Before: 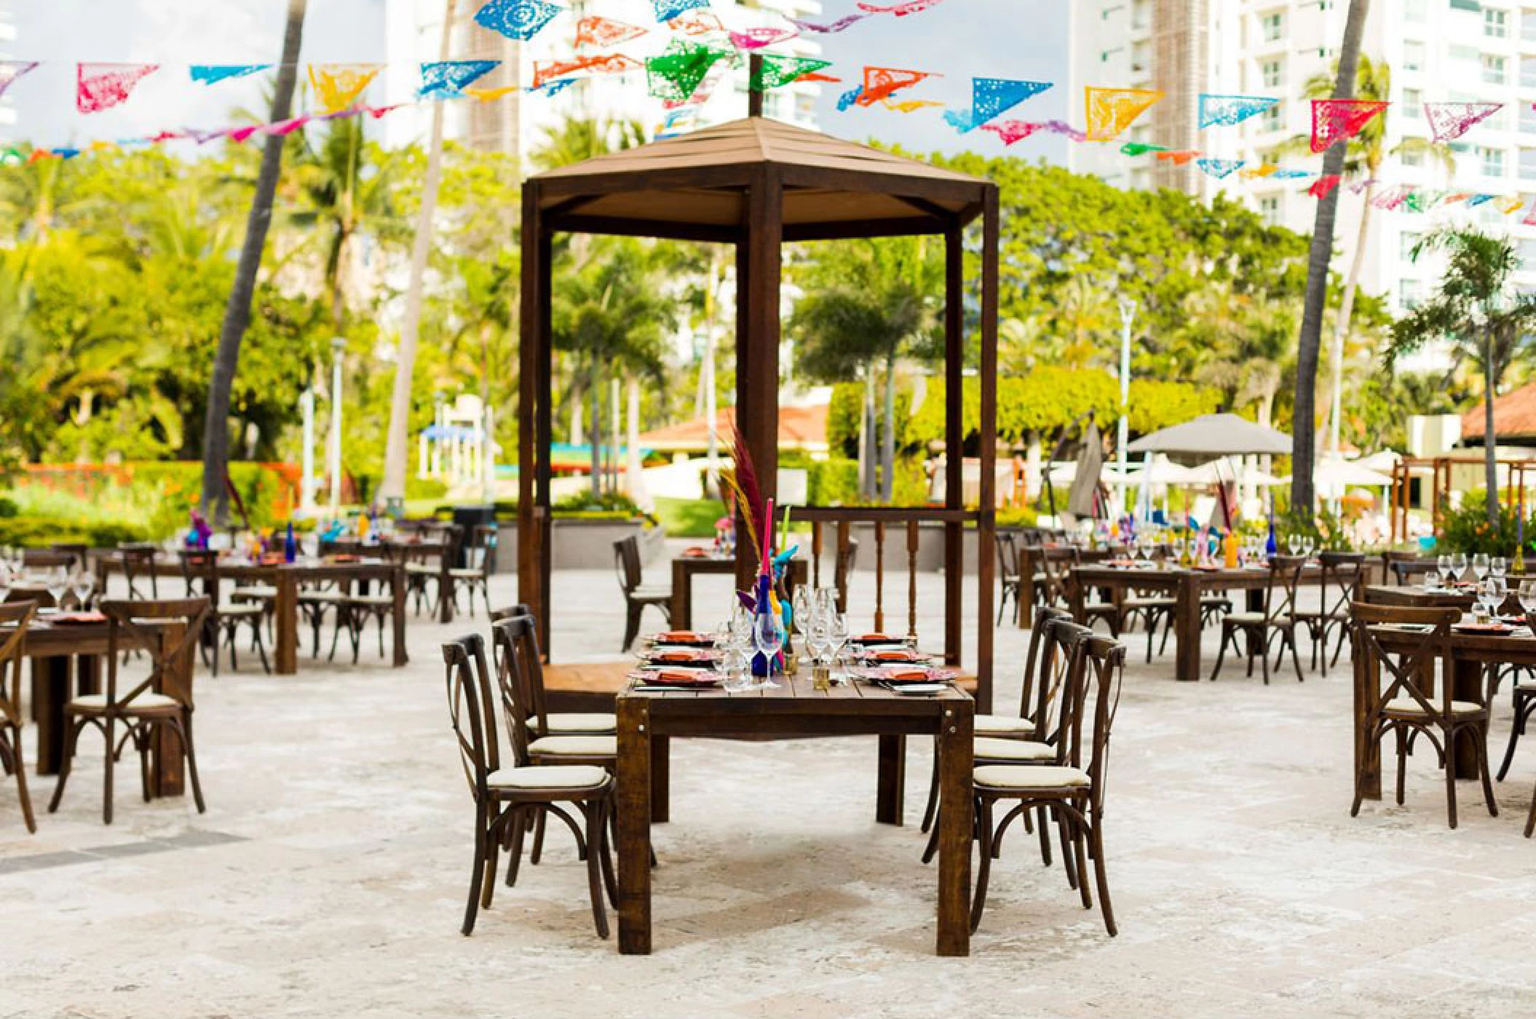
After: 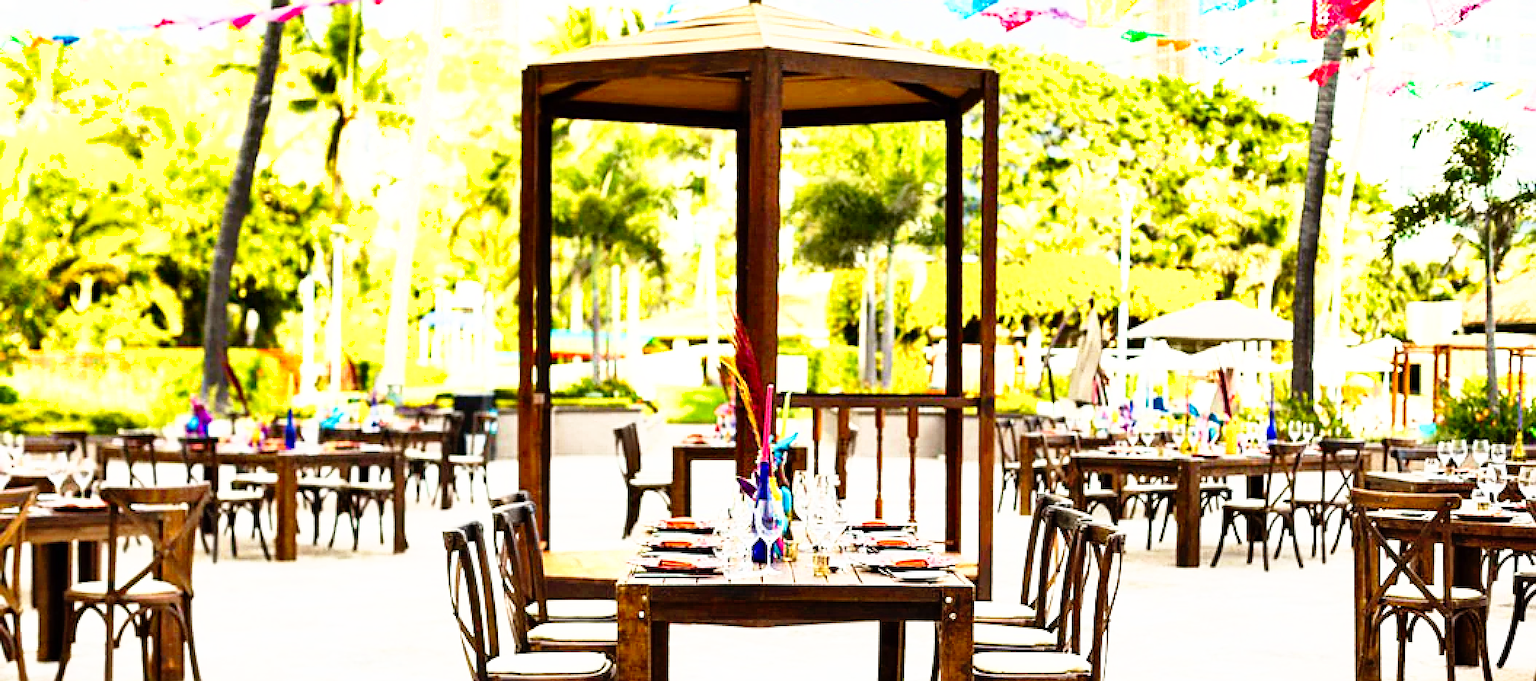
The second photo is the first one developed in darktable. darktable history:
sharpen: on, module defaults
crop: top 11.18%, bottom 21.945%
shadows and highlights: shadows 60.38, soften with gaussian
exposure: exposure -0.069 EV, compensate highlight preservation false
base curve: curves: ch0 [(0, 0) (0.012, 0.01) (0.073, 0.168) (0.31, 0.711) (0.645, 0.957) (1, 1)], preserve colors none
tone curve: curves: ch0 [(0, 0) (0.389, 0.458) (0.745, 0.82) (0.849, 0.917) (0.919, 0.969) (1, 1)]; ch1 [(0, 0) (0.437, 0.404) (0.5, 0.5) (0.529, 0.55) (0.58, 0.6) (0.616, 0.649) (1, 1)]; ch2 [(0, 0) (0.442, 0.428) (0.5, 0.5) (0.525, 0.543) (0.585, 0.62) (1, 1)]
